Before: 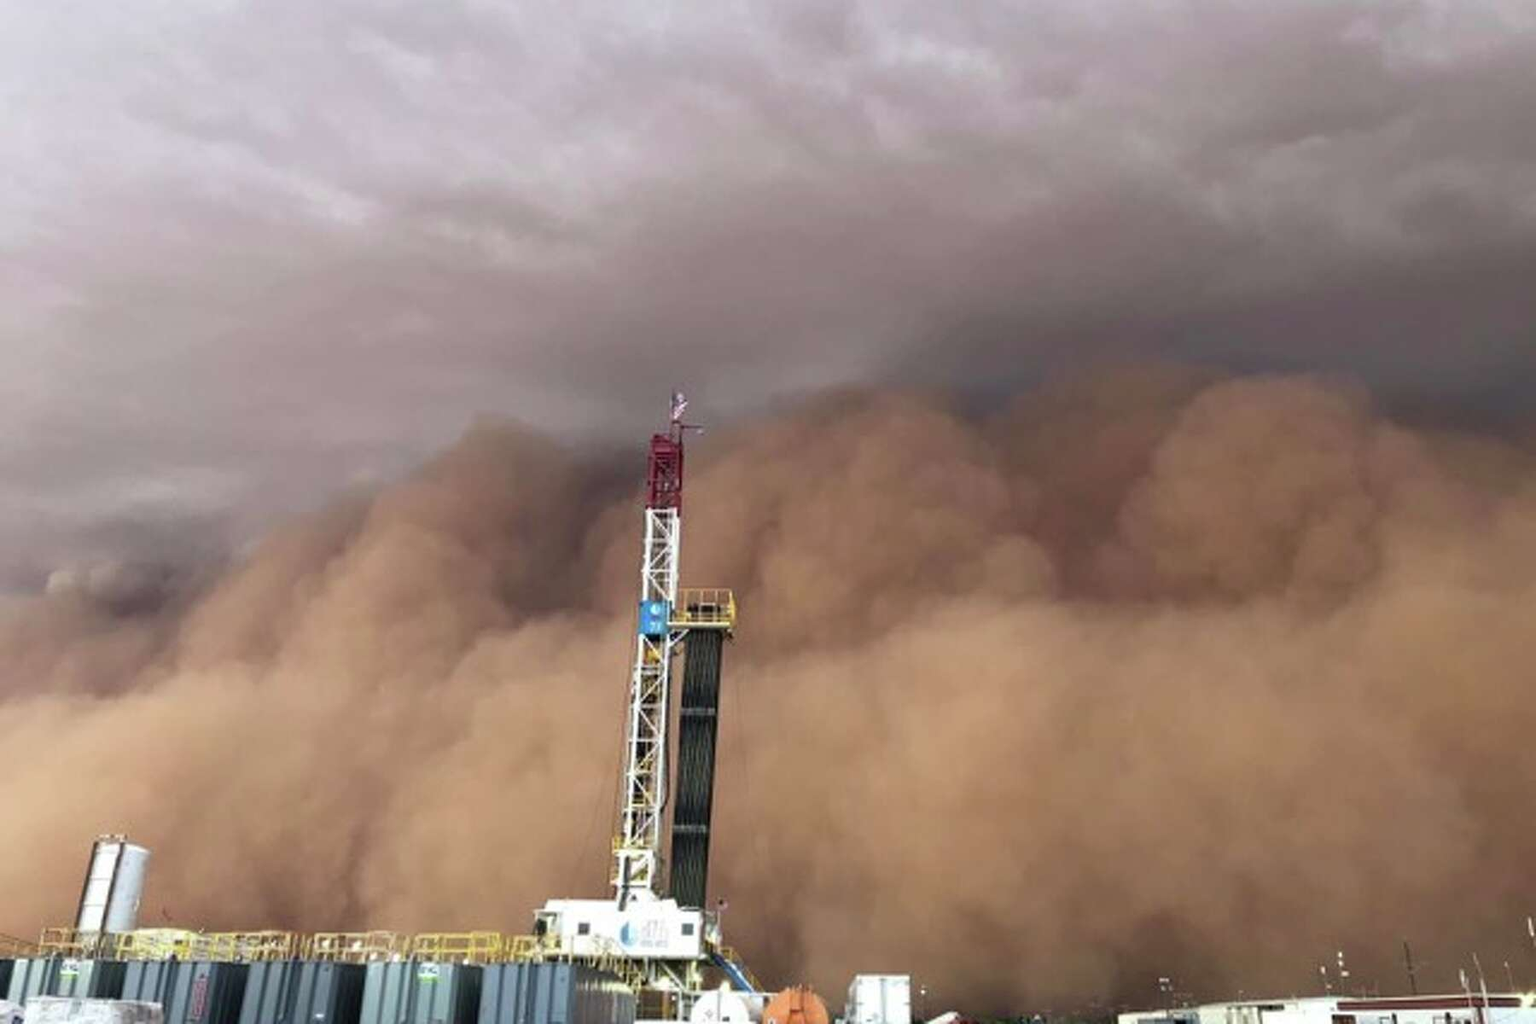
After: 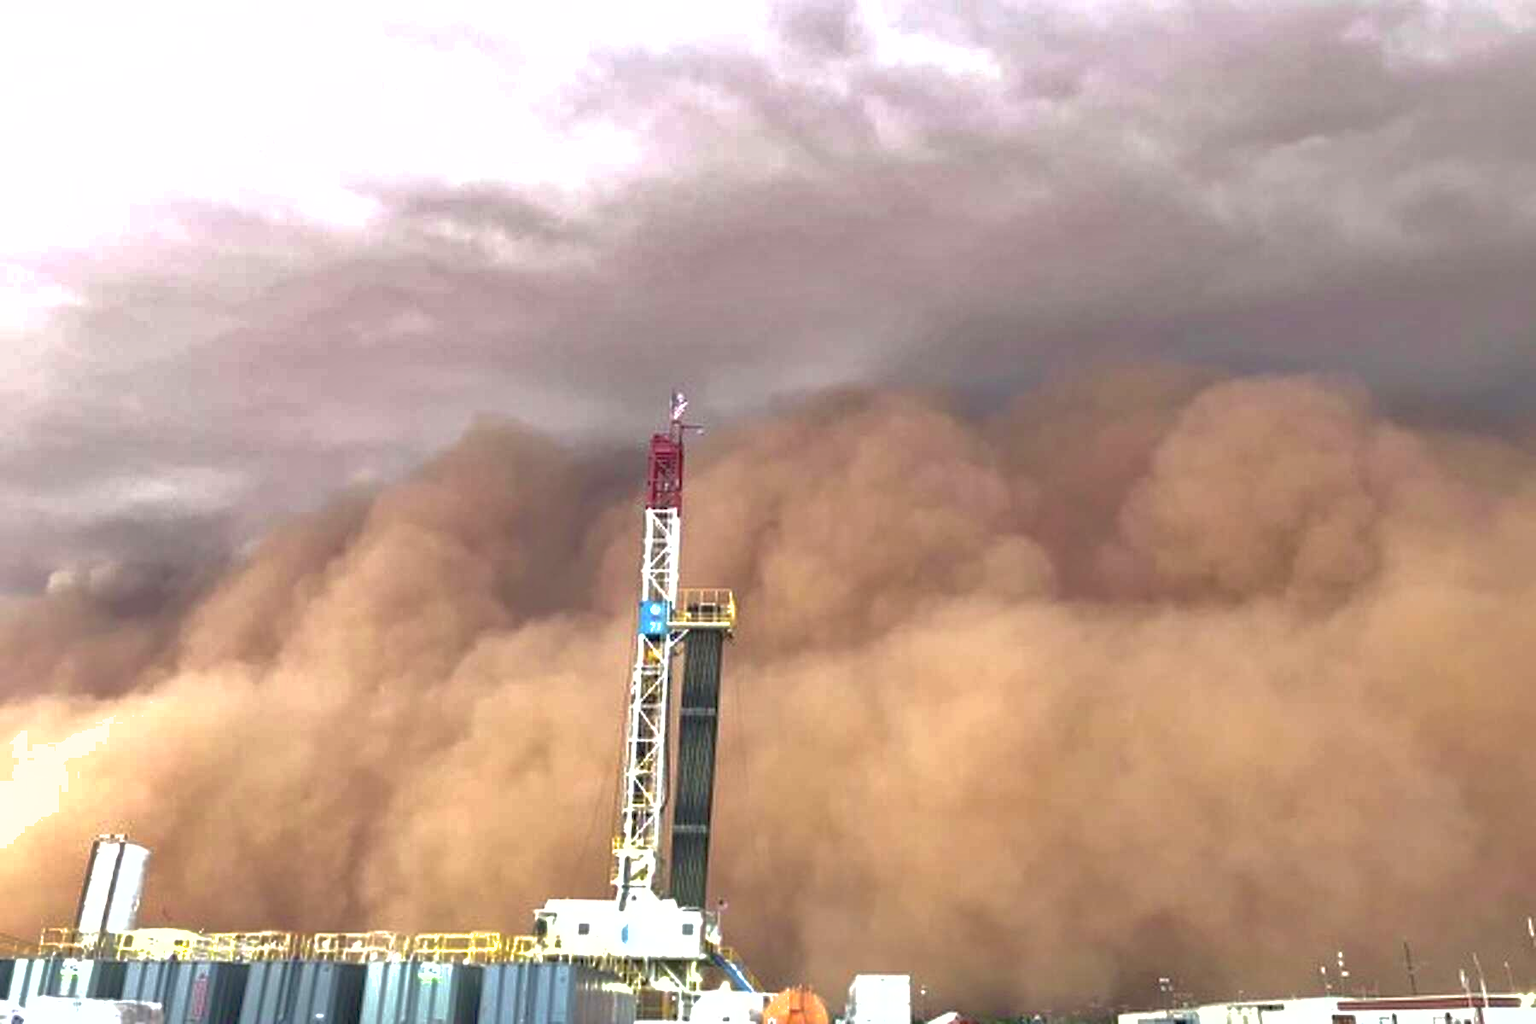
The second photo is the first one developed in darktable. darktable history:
shadows and highlights: shadows 61.29, highlights -59.77
exposure: black level correction 0, exposure 1 EV, compensate highlight preservation false
